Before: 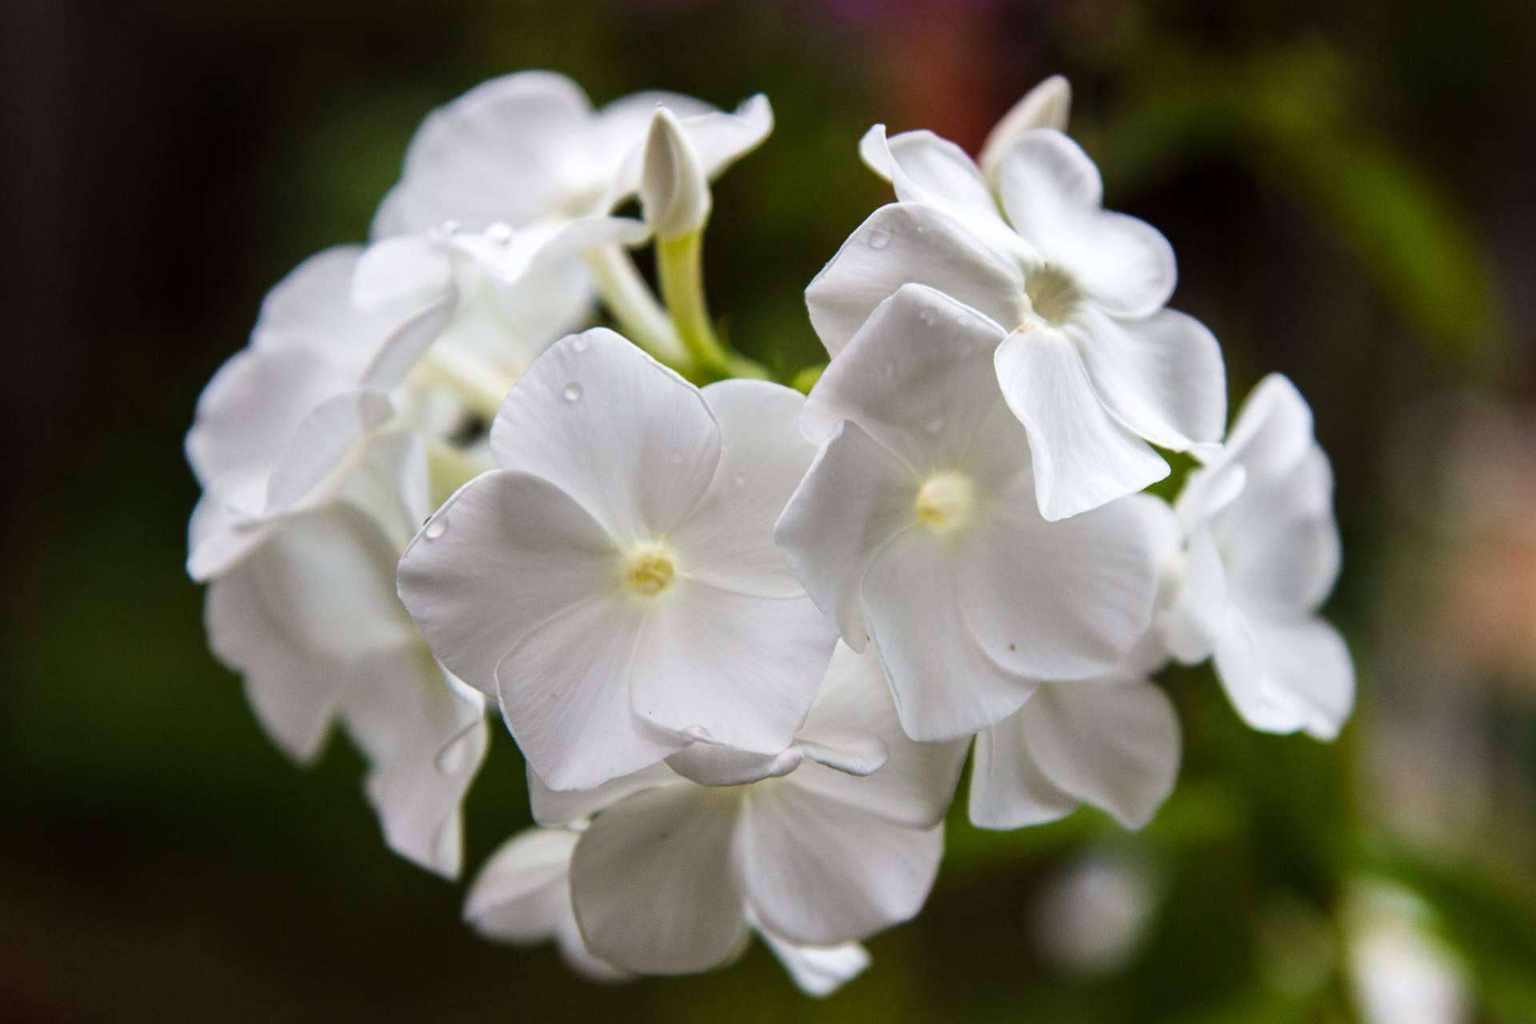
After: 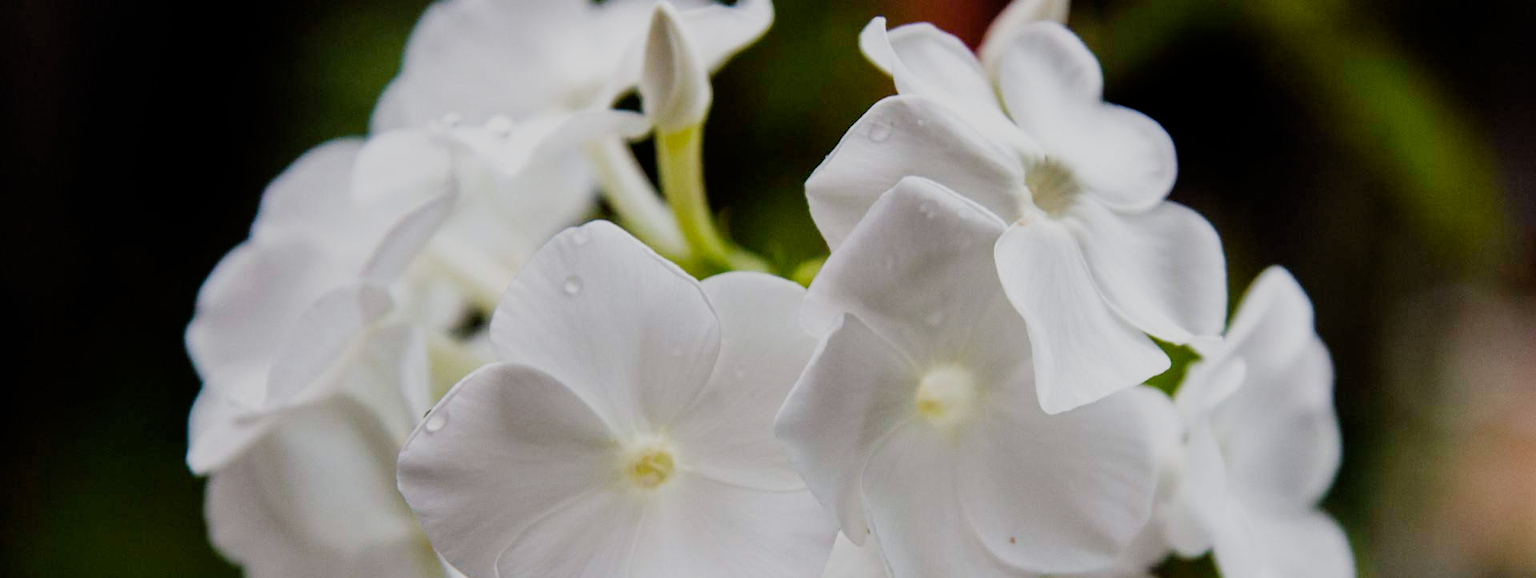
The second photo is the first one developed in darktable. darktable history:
crop and rotate: top 10.496%, bottom 32.964%
filmic rgb: black relative exposure -7.65 EV, white relative exposure 4.56 EV, threshold 5.97 EV, hardness 3.61, preserve chrominance no, color science v4 (2020), contrast in shadows soft, contrast in highlights soft, enable highlight reconstruction true
